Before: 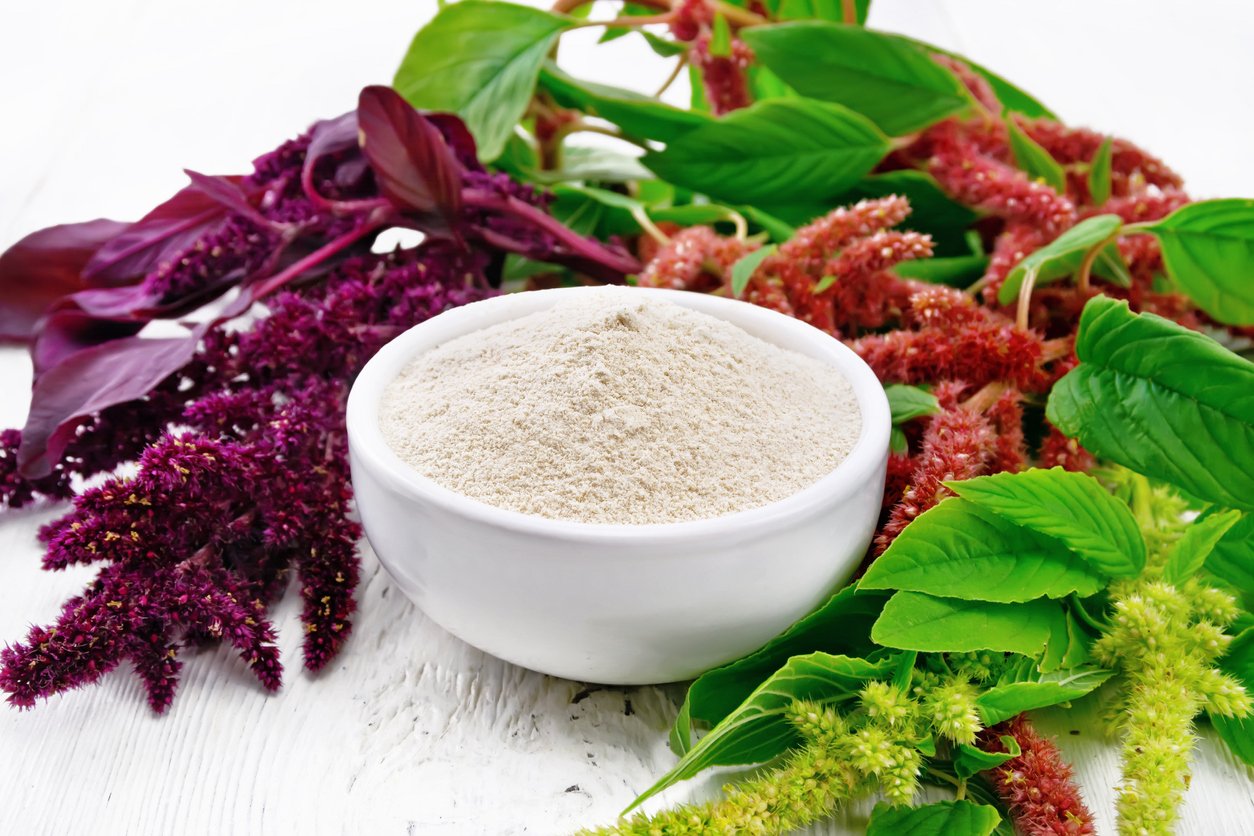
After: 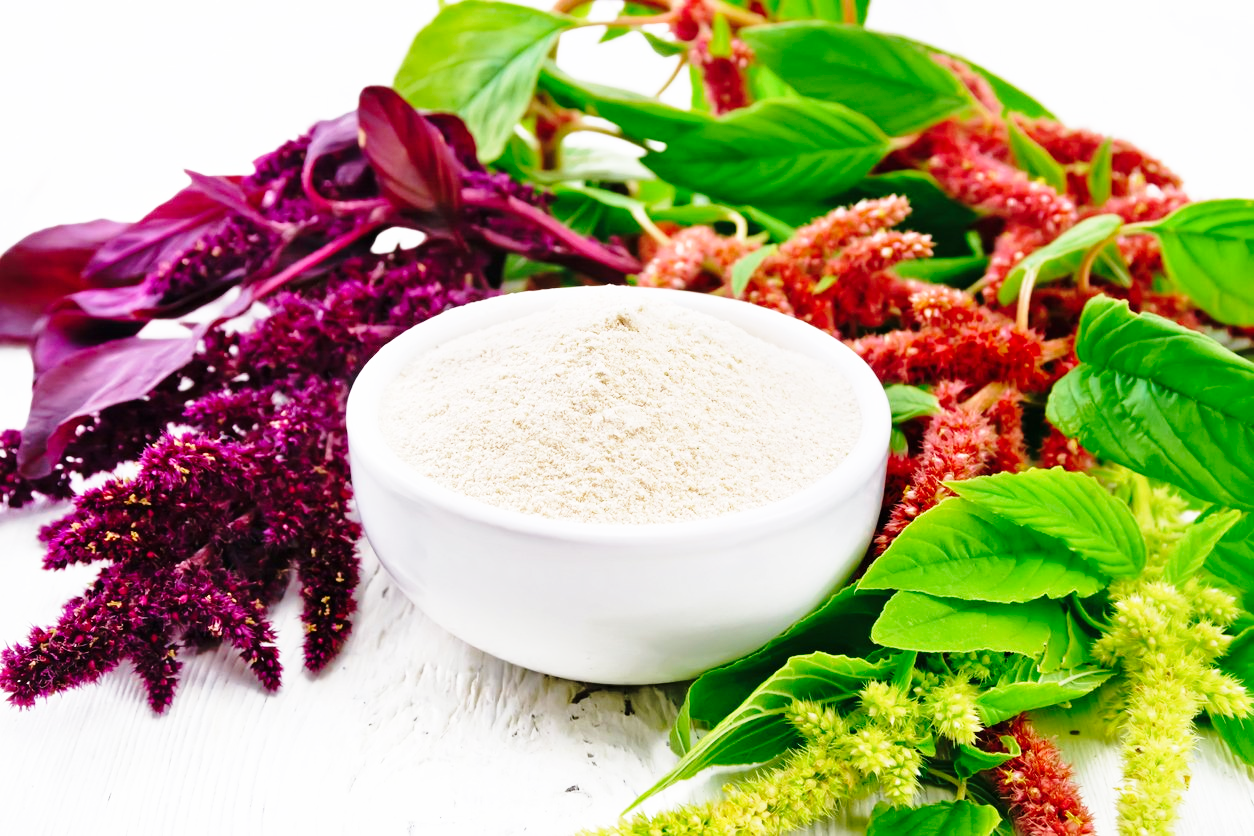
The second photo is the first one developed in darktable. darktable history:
base curve: curves: ch0 [(0, 0) (0.028, 0.03) (0.121, 0.232) (0.46, 0.748) (0.859, 0.968) (1, 1)], preserve colors none
velvia: on, module defaults
exposure: black level correction 0, exposure 0 EV, compensate exposure bias true, compensate highlight preservation false
